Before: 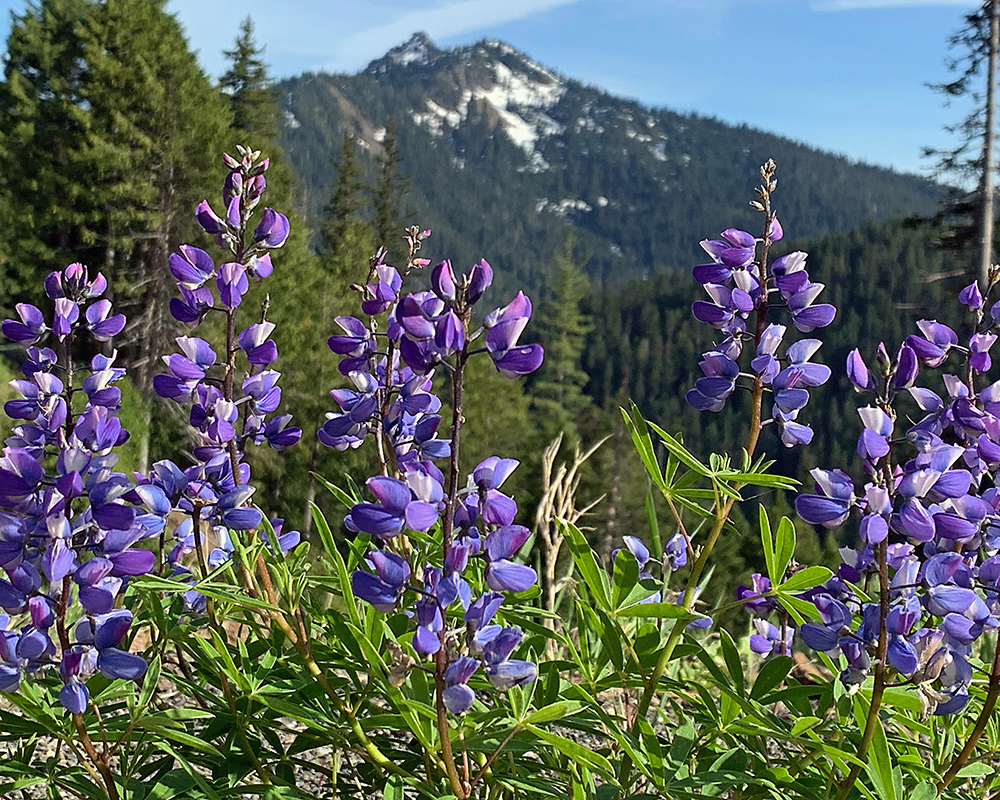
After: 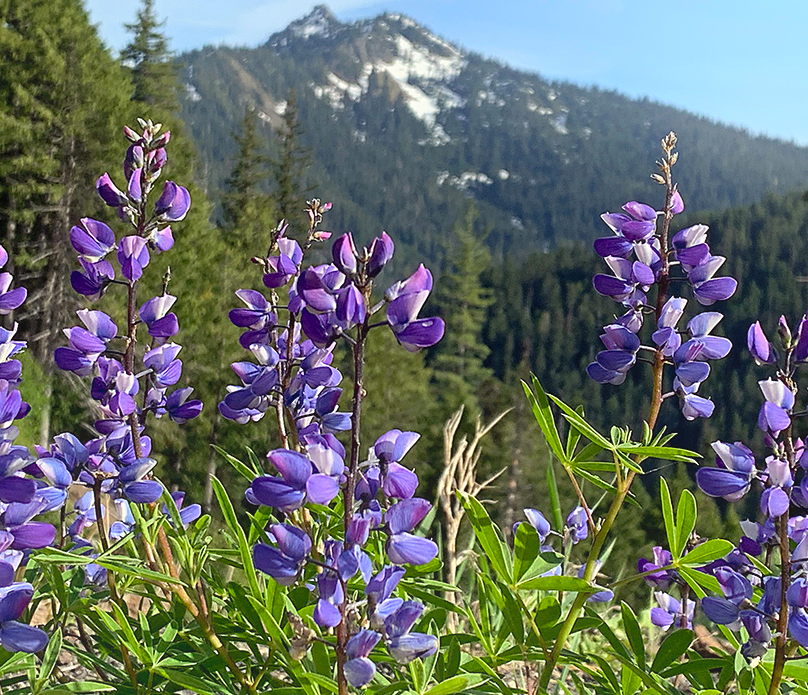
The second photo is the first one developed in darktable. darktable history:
bloom: threshold 82.5%, strength 16.25%
crop: left 9.929%, top 3.475%, right 9.188%, bottom 9.529%
